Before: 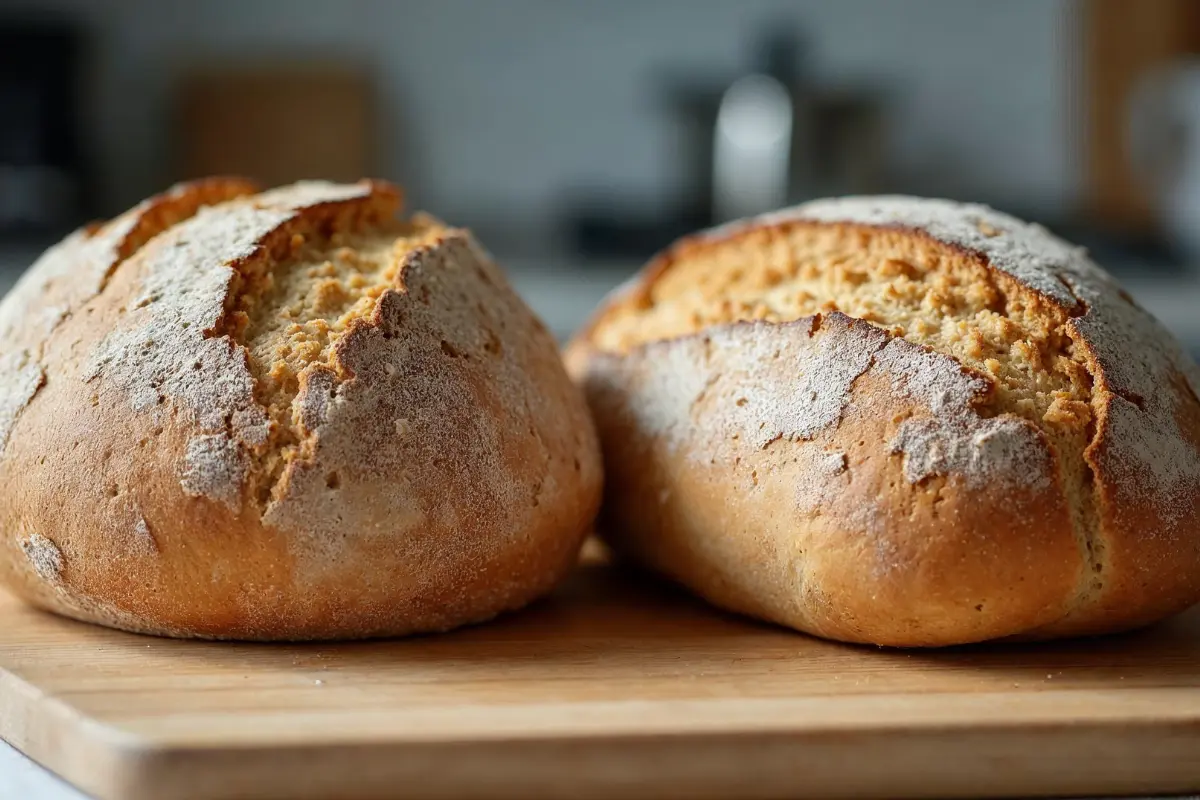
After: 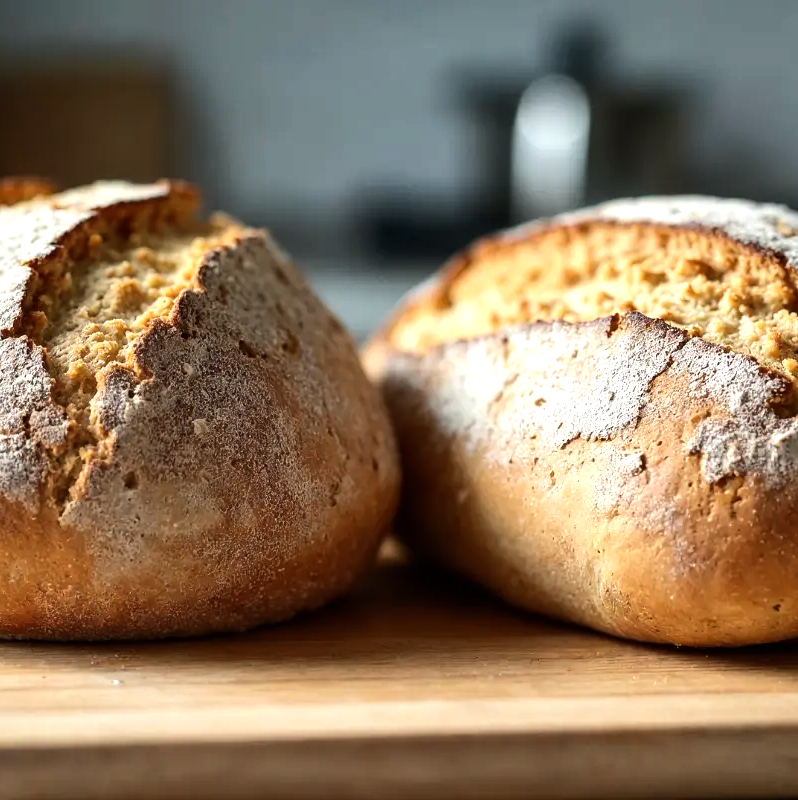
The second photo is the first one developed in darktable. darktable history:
tone equalizer: -8 EV -0.75 EV, -7 EV -0.7 EV, -6 EV -0.6 EV, -5 EV -0.4 EV, -3 EV 0.4 EV, -2 EV 0.6 EV, -1 EV 0.7 EV, +0 EV 0.75 EV, edges refinement/feathering 500, mask exposure compensation -1.57 EV, preserve details no
crop: left 16.899%, right 16.556%
white balance: emerald 1
